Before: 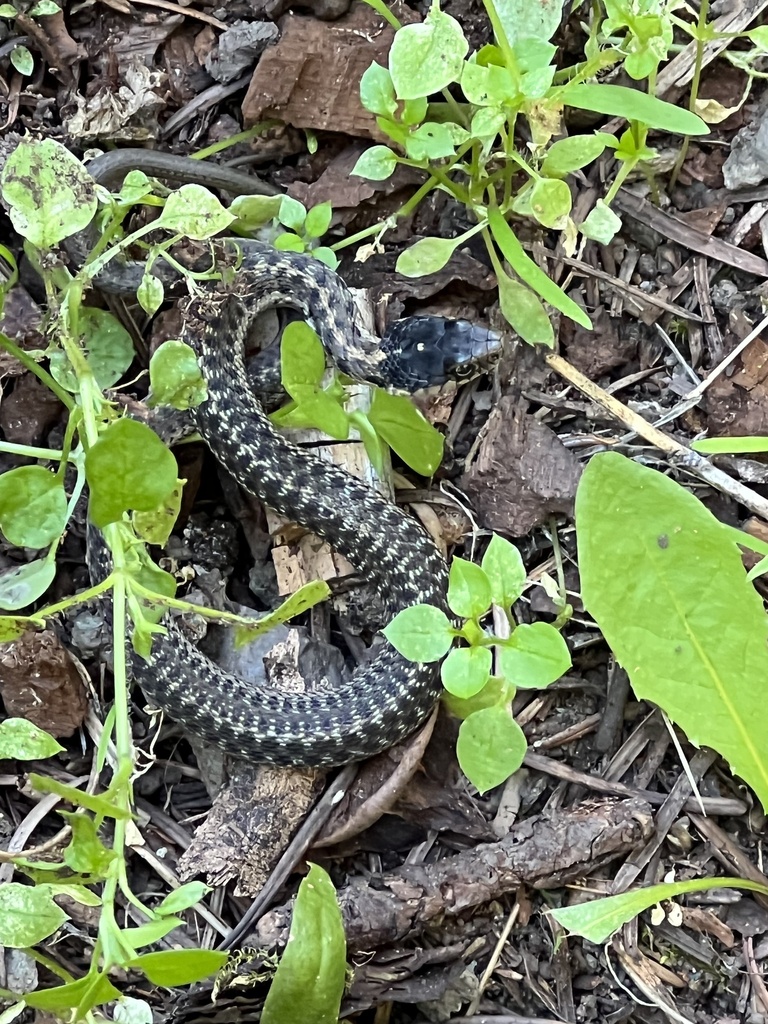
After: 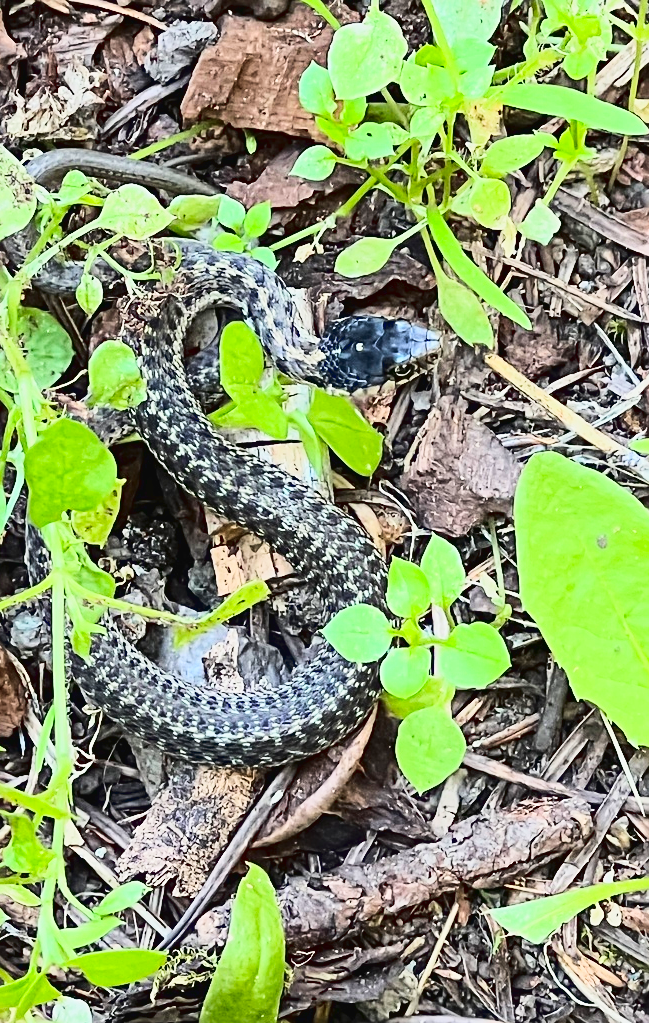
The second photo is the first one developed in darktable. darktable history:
tone curve: curves: ch0 [(0, 0.026) (0.146, 0.158) (0.272, 0.34) (0.434, 0.625) (0.676, 0.871) (0.994, 0.955)], color space Lab, linked channels, preserve colors none
crop: left 8.005%, right 7.407%
sharpen: on, module defaults
